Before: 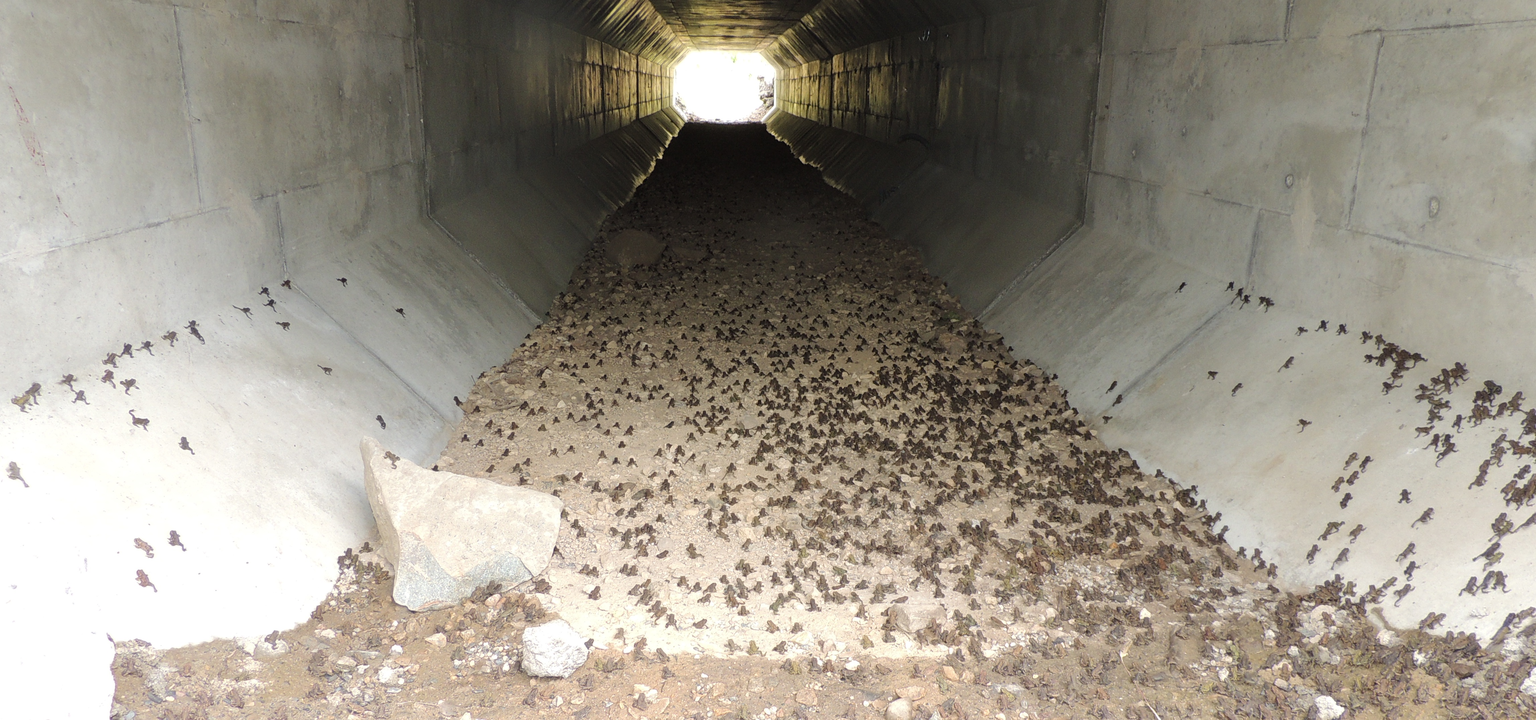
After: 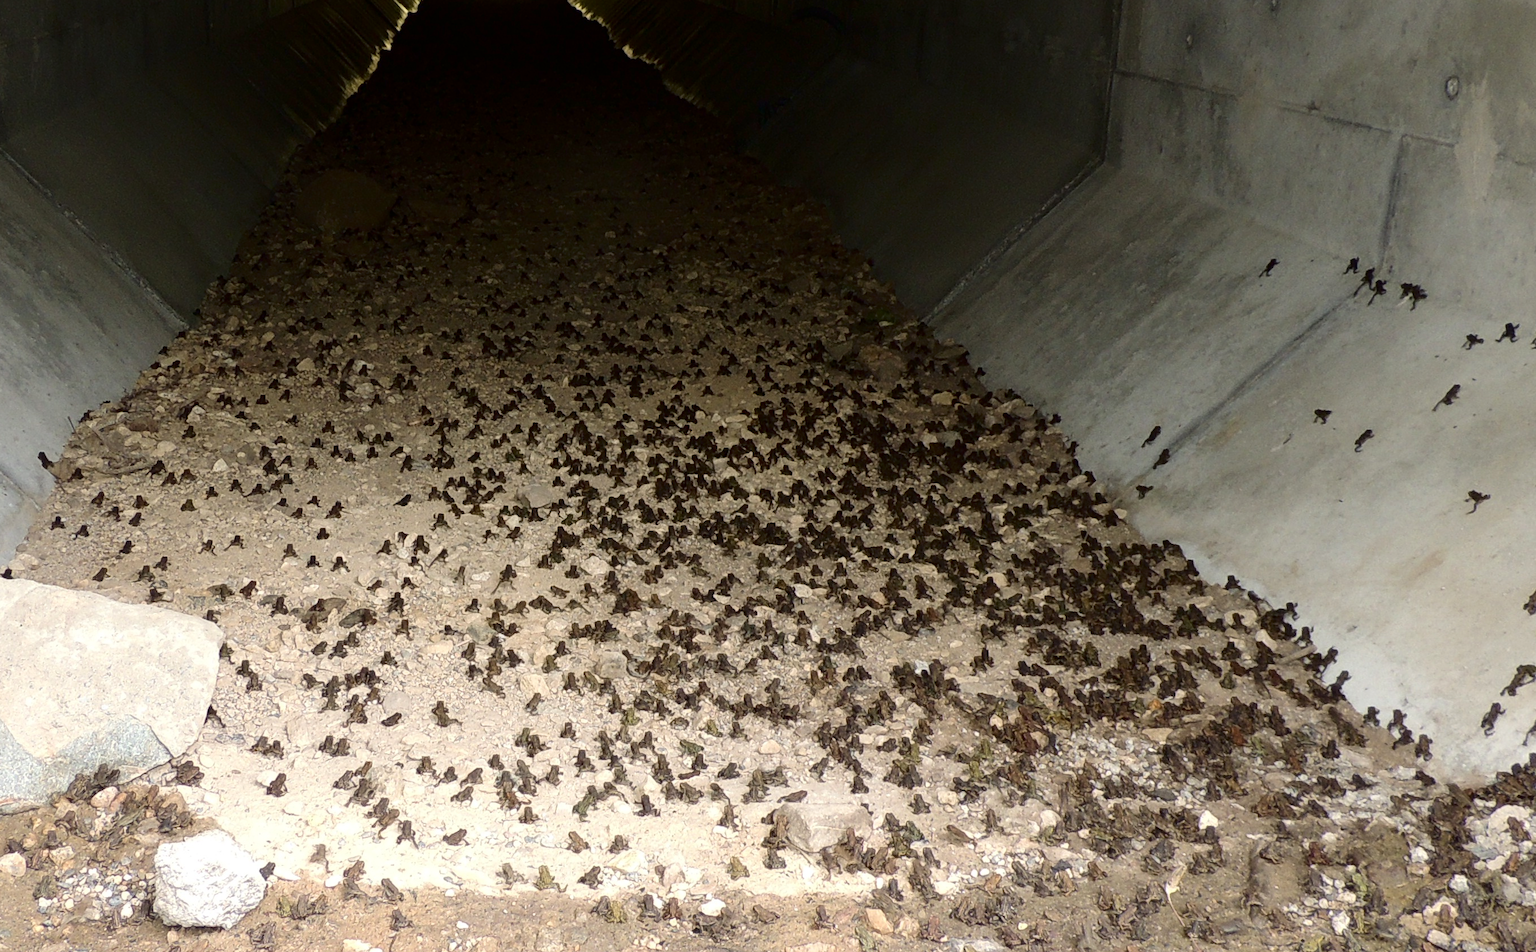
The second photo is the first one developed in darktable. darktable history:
contrast brightness saturation: contrast 0.187, brightness -0.245, saturation 0.106
crop and rotate: left 28.109%, top 18.059%, right 12.783%, bottom 3.731%
